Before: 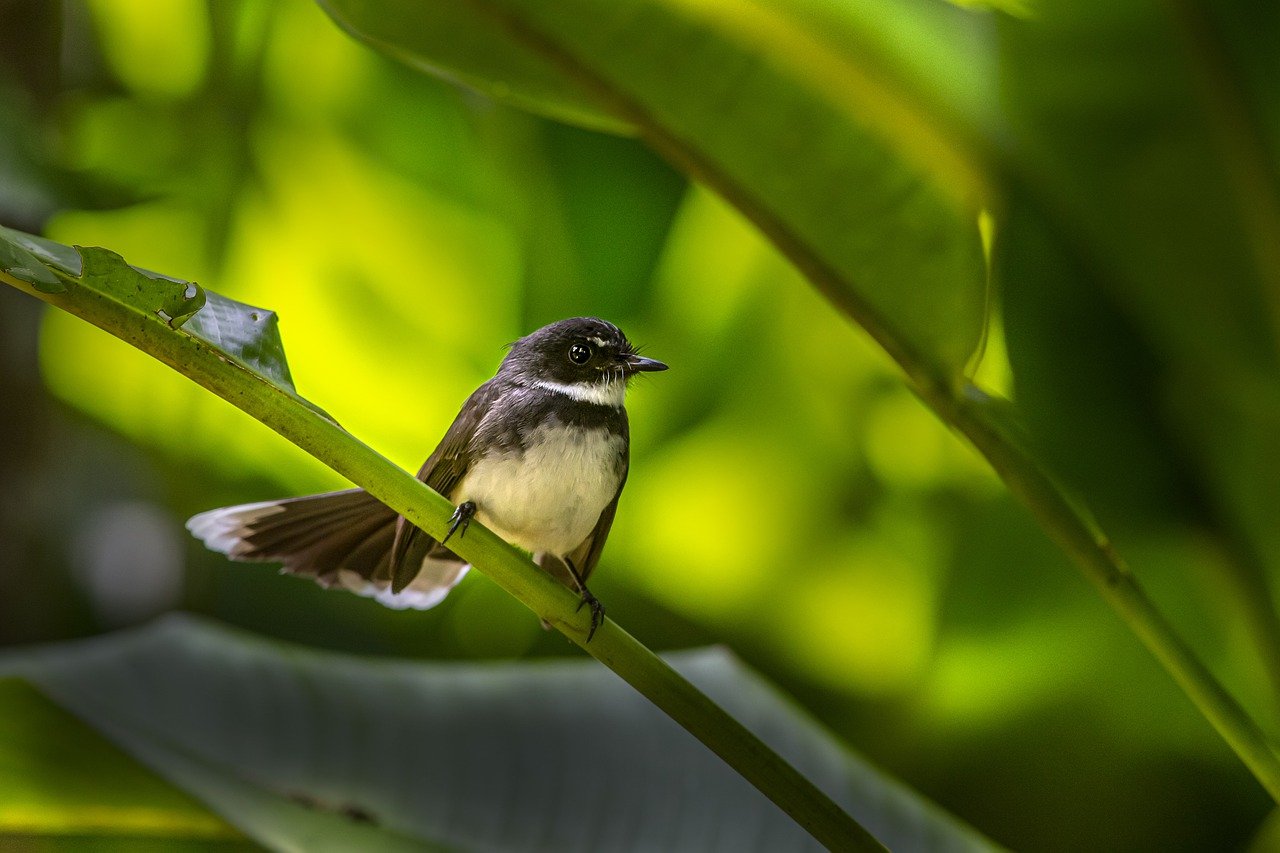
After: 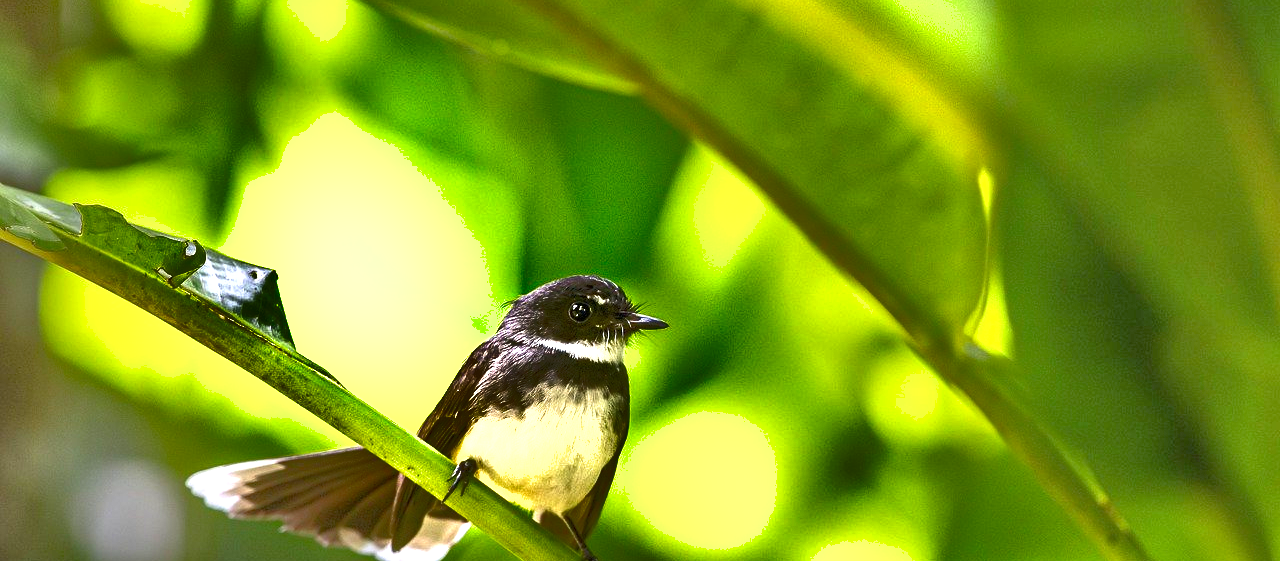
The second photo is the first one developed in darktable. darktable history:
tone equalizer: -7 EV 0.155 EV, -6 EV 0.574 EV, -5 EV 1.12 EV, -4 EV 1.33 EV, -3 EV 1.17 EV, -2 EV 0.6 EV, -1 EV 0.166 EV
exposure: black level correction 0, exposure 1.45 EV, compensate exposure bias true, compensate highlight preservation false
shadows and highlights: white point adjustment 0.164, highlights -70.05, soften with gaussian
crop and rotate: top 4.931%, bottom 29.246%
